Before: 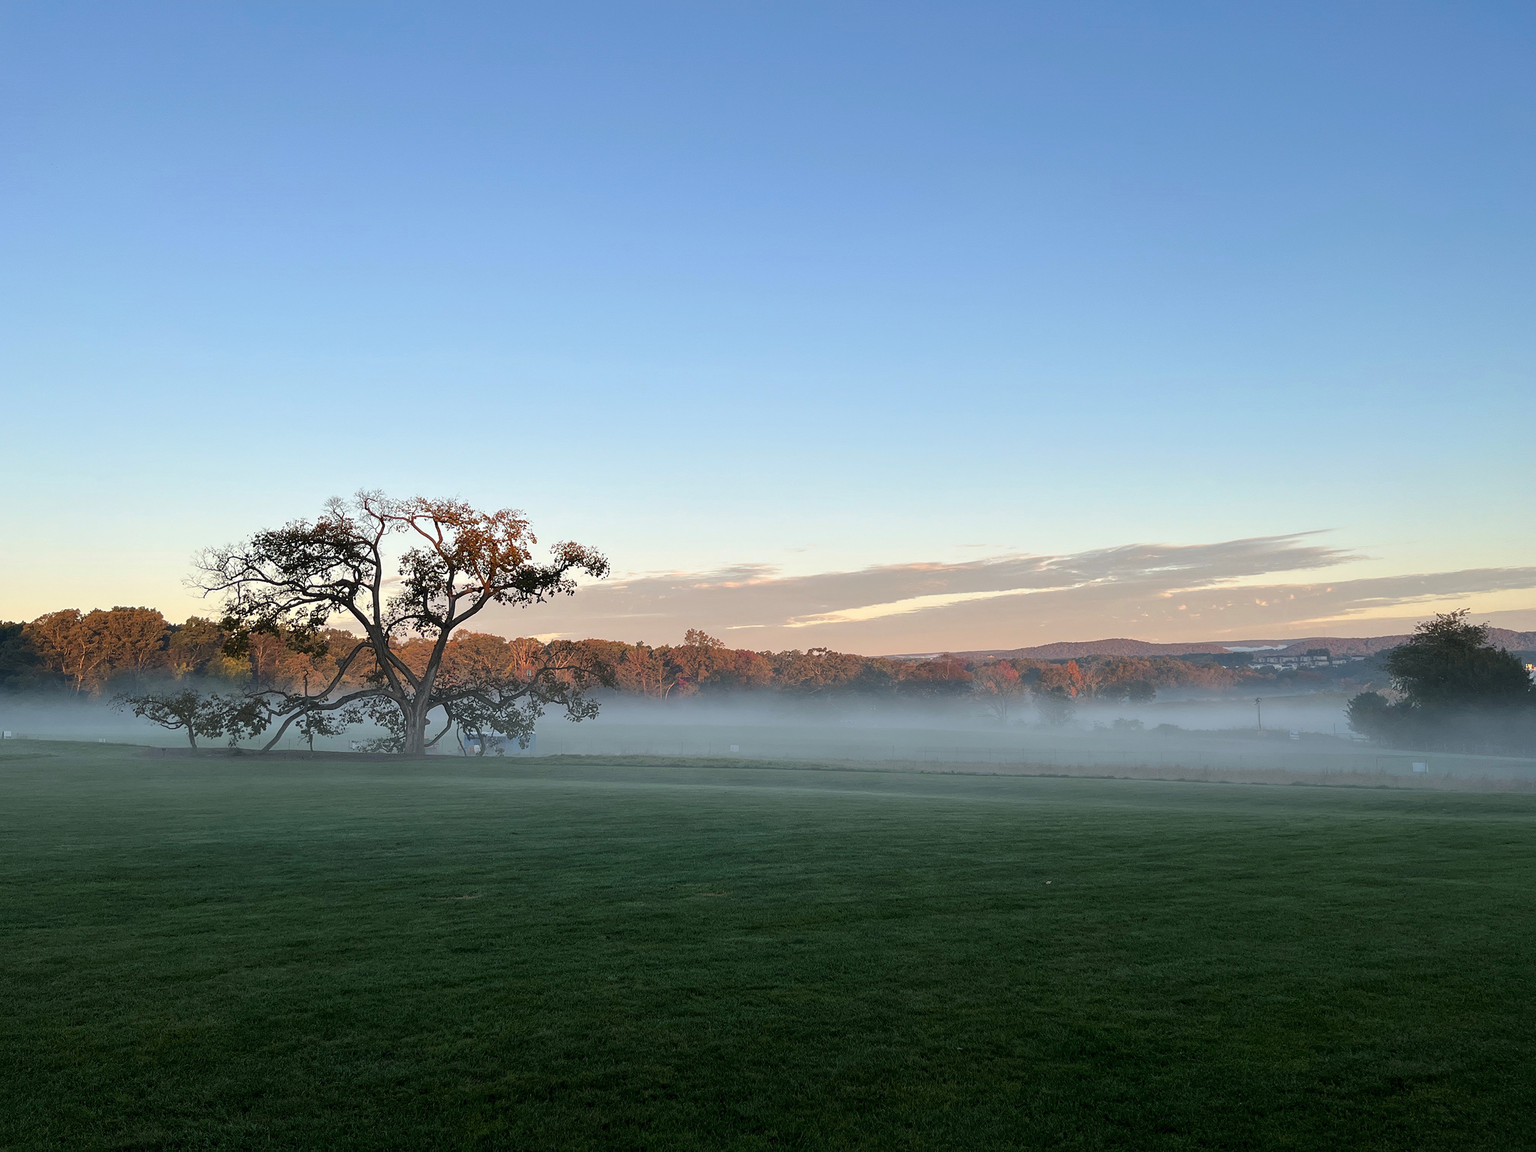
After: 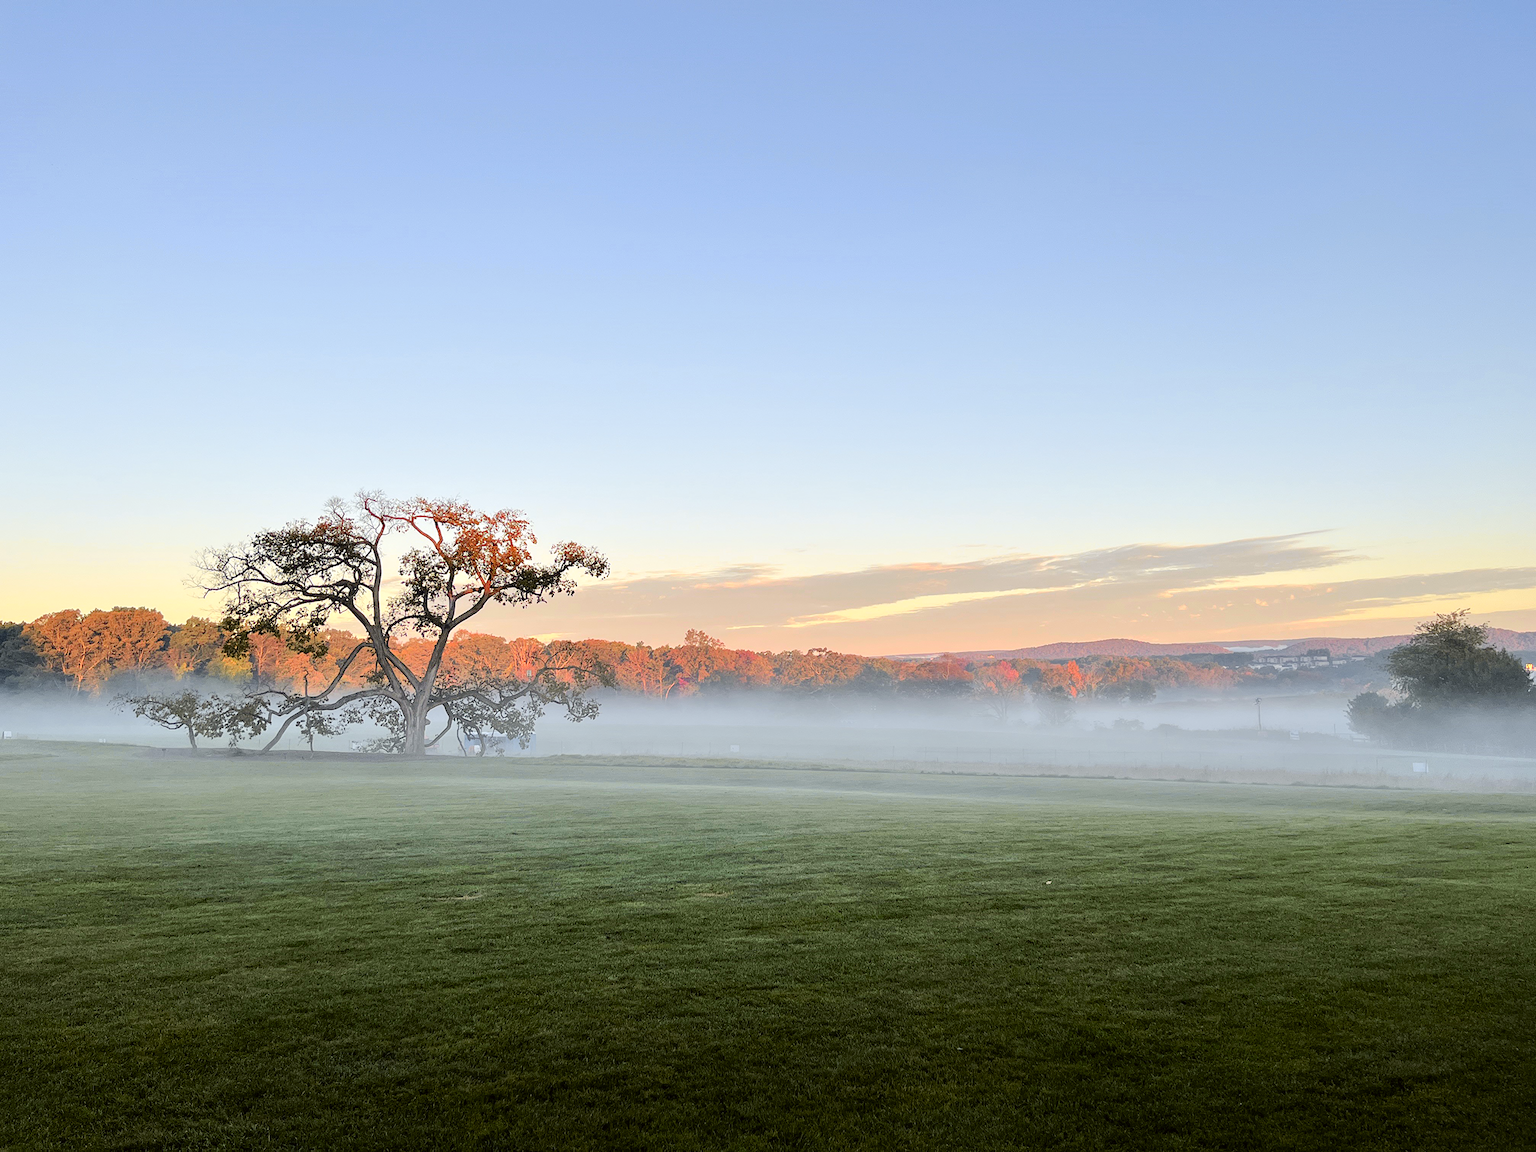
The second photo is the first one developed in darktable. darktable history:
tone equalizer: -7 EV 0.15 EV, -6 EV 0.6 EV, -5 EV 1.15 EV, -4 EV 1.33 EV, -3 EV 1.15 EV, -2 EV 0.6 EV, -1 EV 0.15 EV, mask exposure compensation -0.5 EV
tone curve: curves: ch0 [(0, 0) (0.239, 0.248) (0.508, 0.606) (0.828, 0.878) (1, 1)]; ch1 [(0, 0) (0.401, 0.42) (0.442, 0.47) (0.492, 0.498) (0.511, 0.516) (0.555, 0.586) (0.681, 0.739) (1, 1)]; ch2 [(0, 0) (0.411, 0.433) (0.5, 0.504) (0.545, 0.574) (1, 1)], color space Lab, independent channels, preserve colors none
